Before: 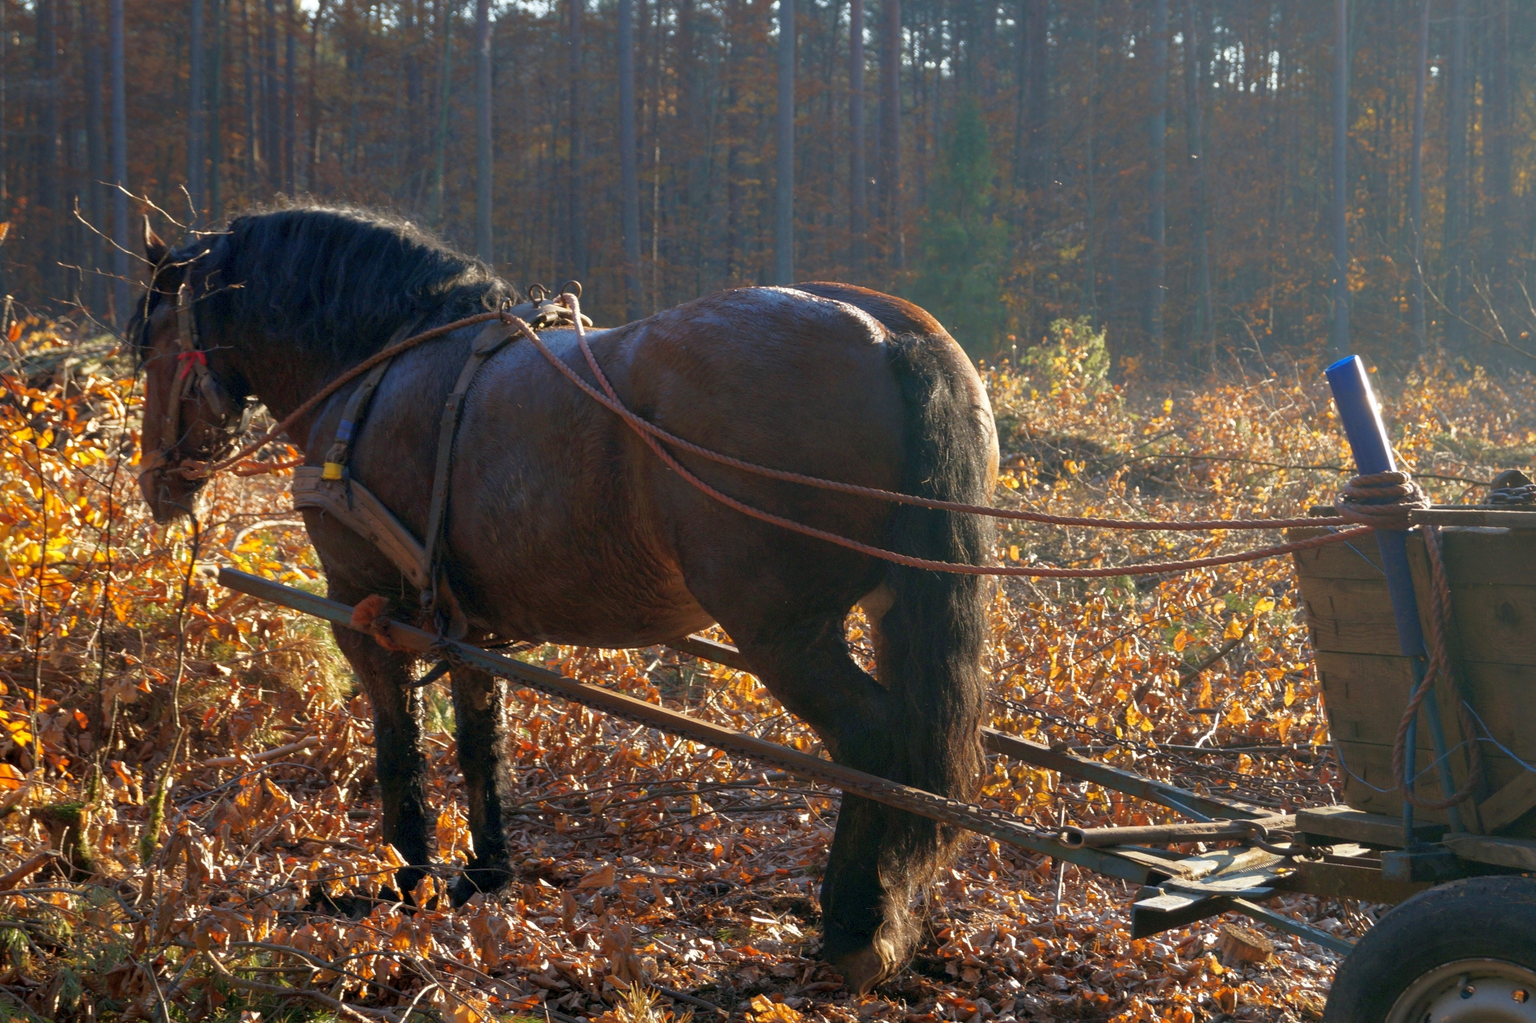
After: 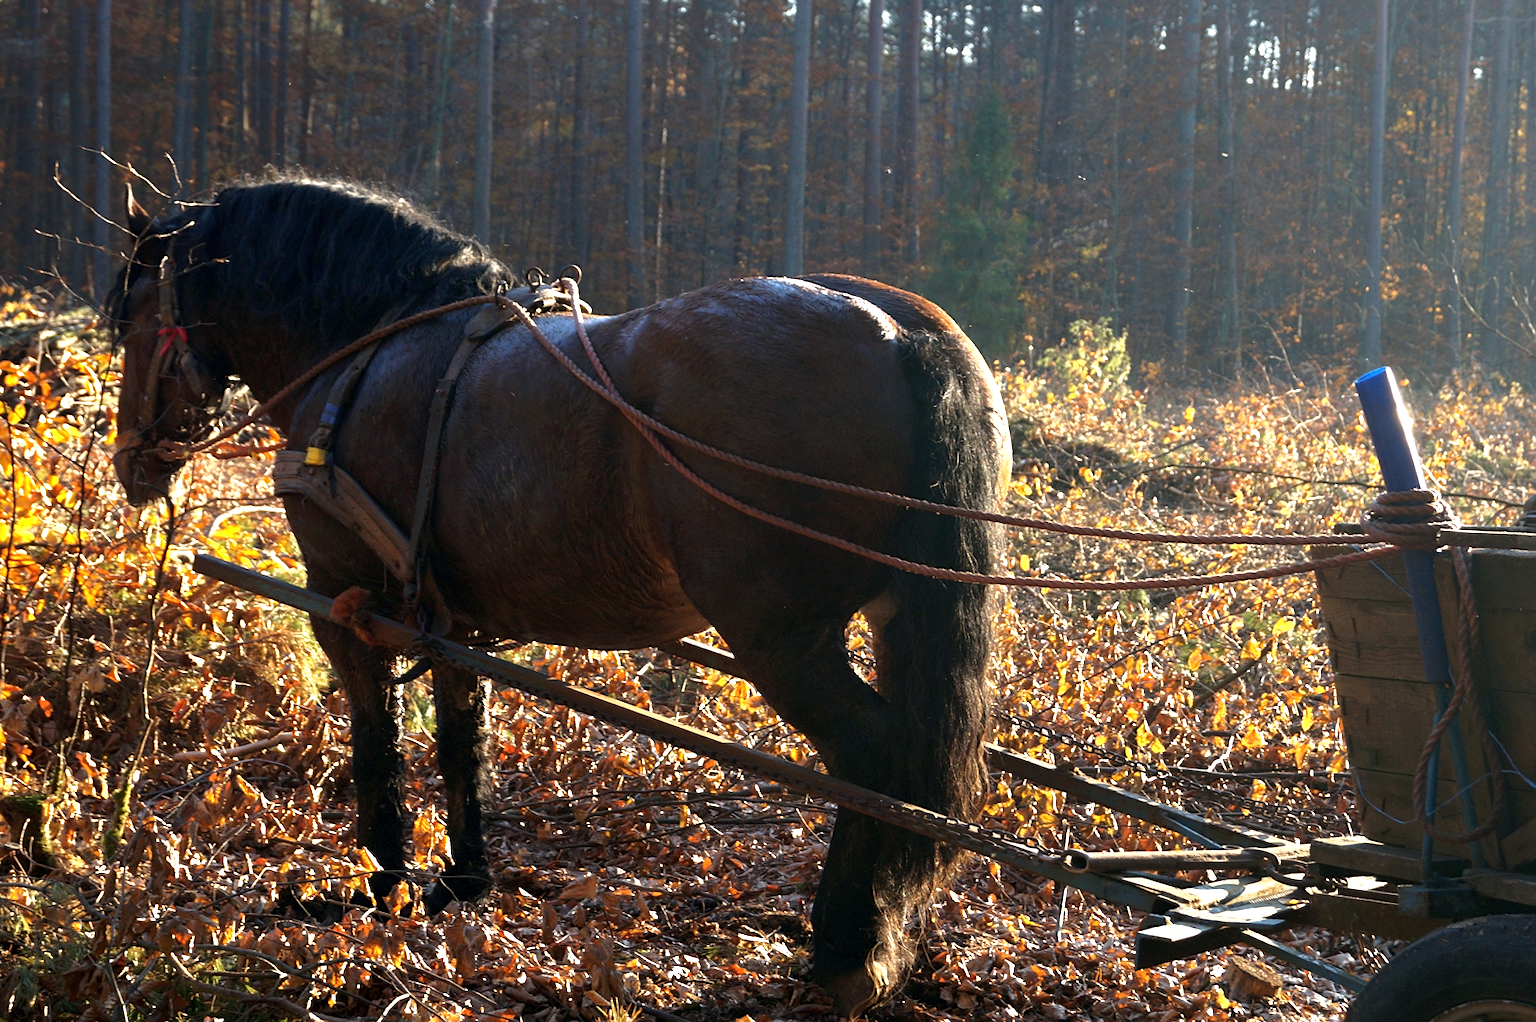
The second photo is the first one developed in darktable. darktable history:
tone equalizer: -8 EV -1.08 EV, -7 EV -1.01 EV, -6 EV -0.867 EV, -5 EV -0.578 EV, -3 EV 0.578 EV, -2 EV 0.867 EV, -1 EV 1.01 EV, +0 EV 1.08 EV, edges refinement/feathering 500, mask exposure compensation -1.57 EV, preserve details no
sharpen: amount 0.2
crop and rotate: angle -1.69°
